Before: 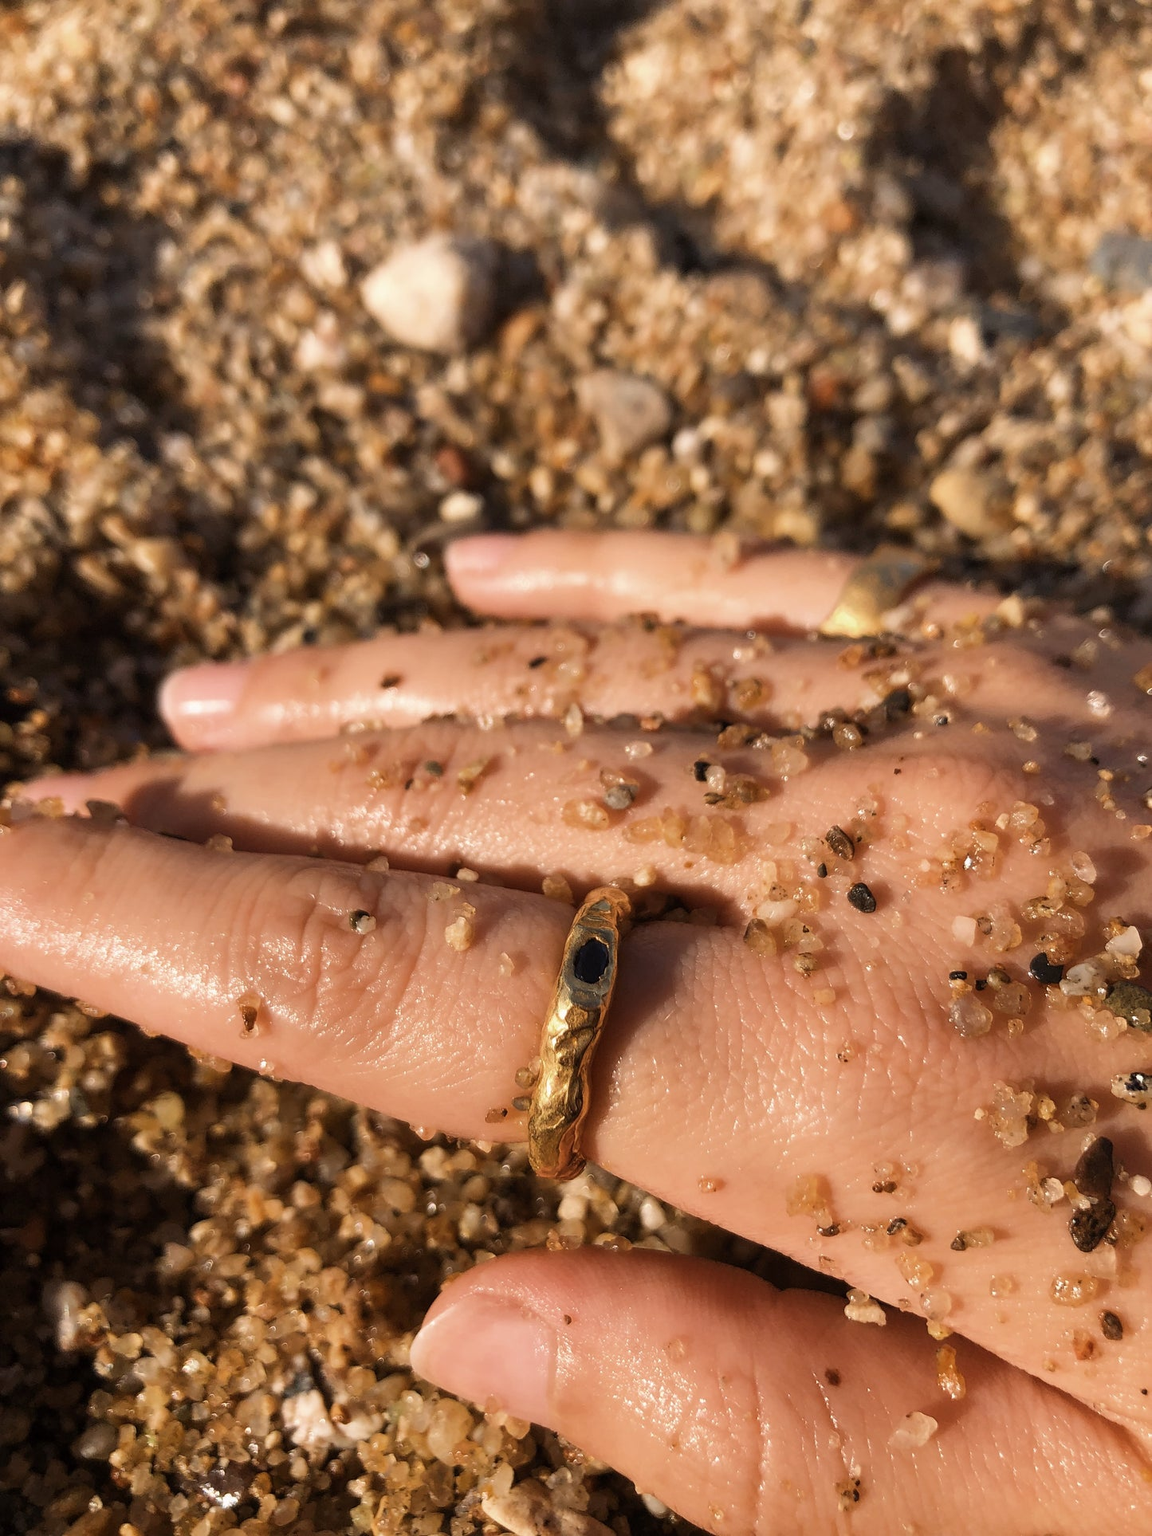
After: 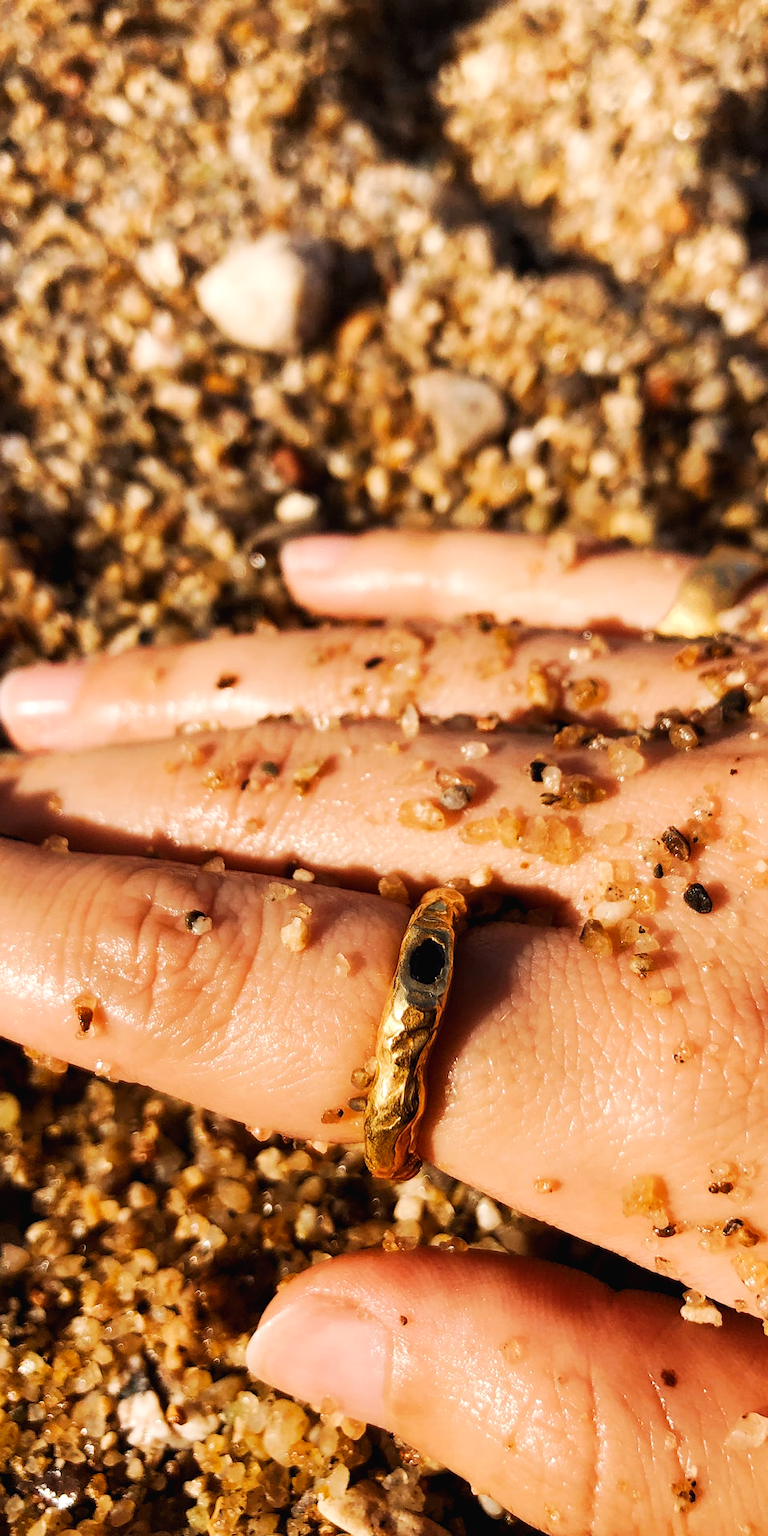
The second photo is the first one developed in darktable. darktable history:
exposure: exposure 0.178 EV, compensate exposure bias true, compensate highlight preservation false
crop and rotate: left 14.292%, right 19.041%
tone curve: curves: ch0 [(0, 0) (0.003, 0.016) (0.011, 0.016) (0.025, 0.016) (0.044, 0.016) (0.069, 0.016) (0.1, 0.026) (0.136, 0.047) (0.177, 0.088) (0.224, 0.14) (0.277, 0.2) (0.335, 0.276) (0.399, 0.37) (0.468, 0.47) (0.543, 0.583) (0.623, 0.698) (0.709, 0.779) (0.801, 0.858) (0.898, 0.929) (1, 1)], preserve colors none
